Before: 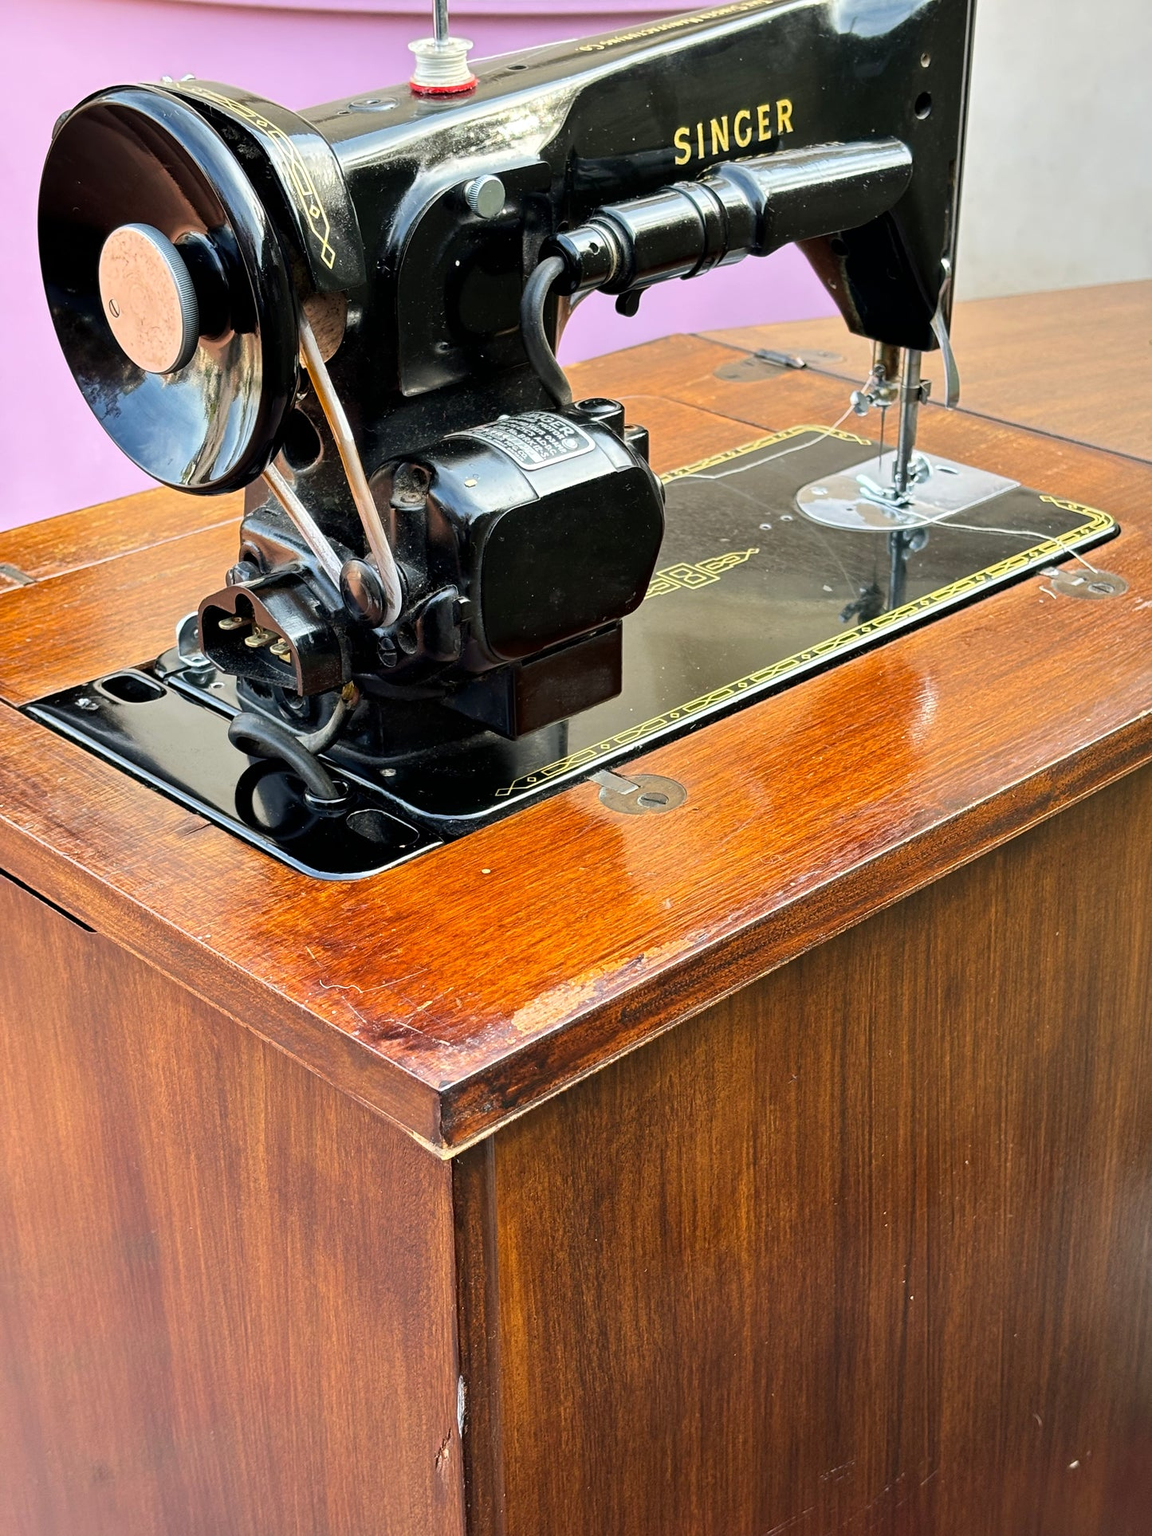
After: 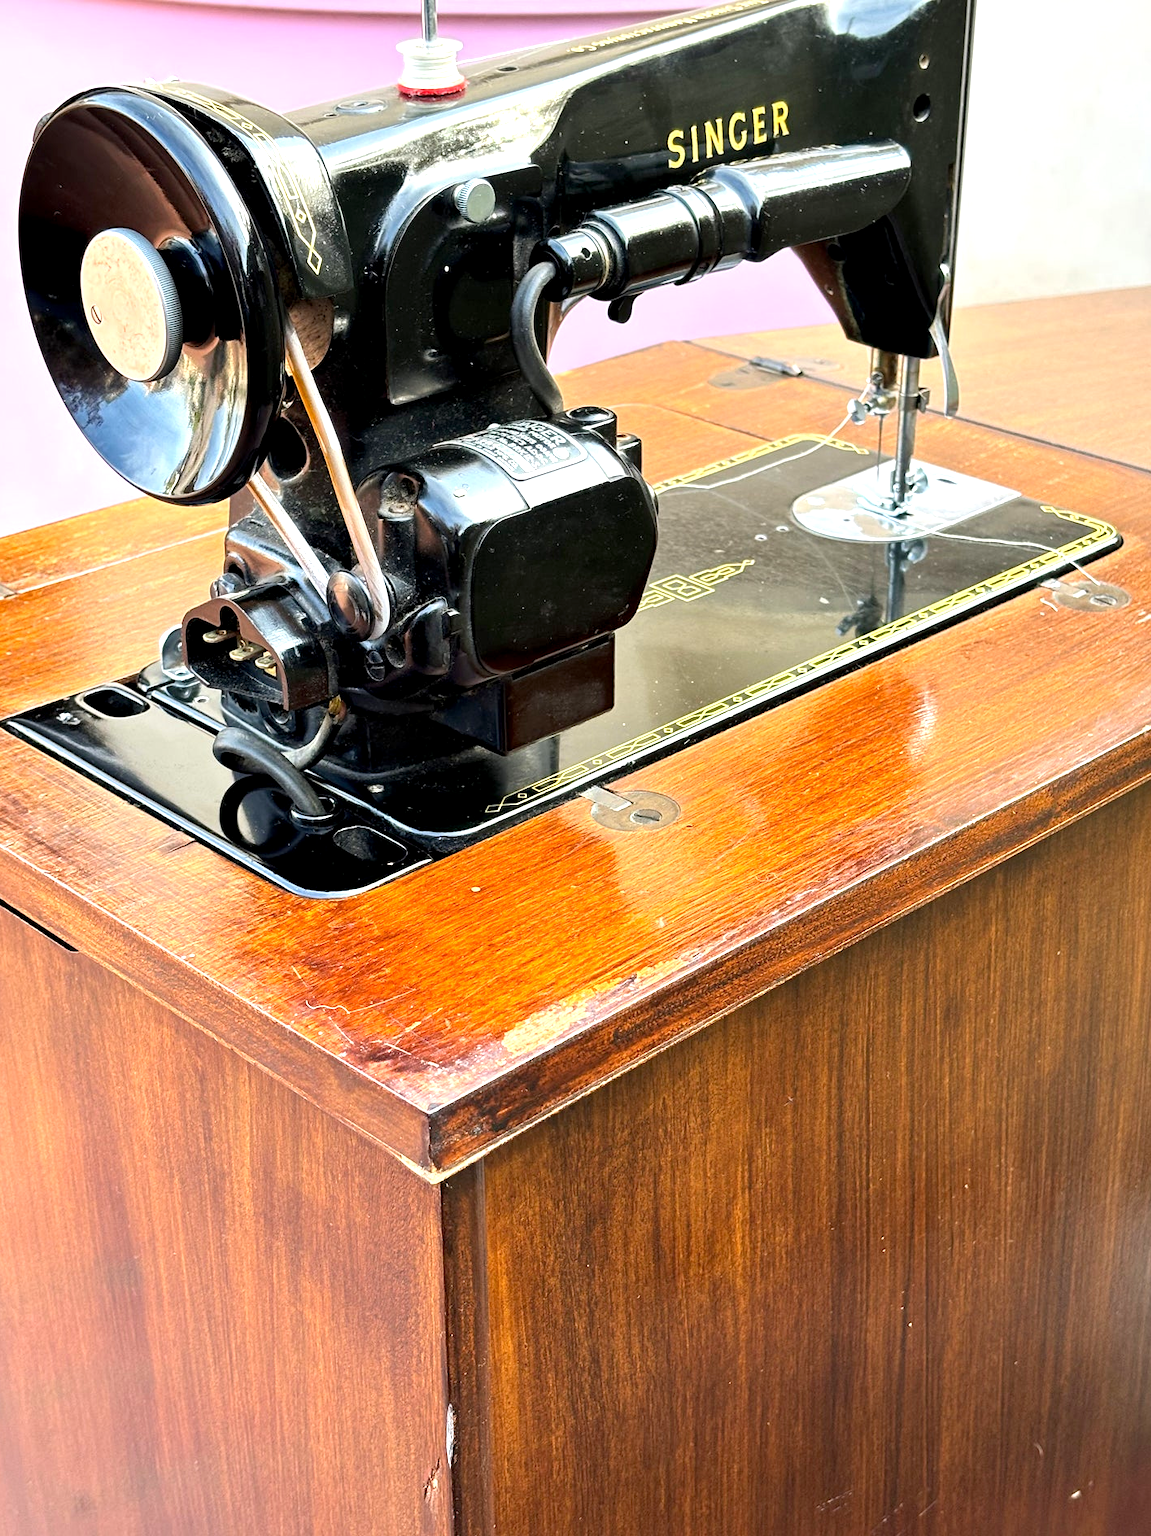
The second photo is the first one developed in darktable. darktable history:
crop: left 1.743%, right 0.268%, bottom 2.011%
exposure: black level correction 0.001, exposure 0.675 EV, compensate highlight preservation false
